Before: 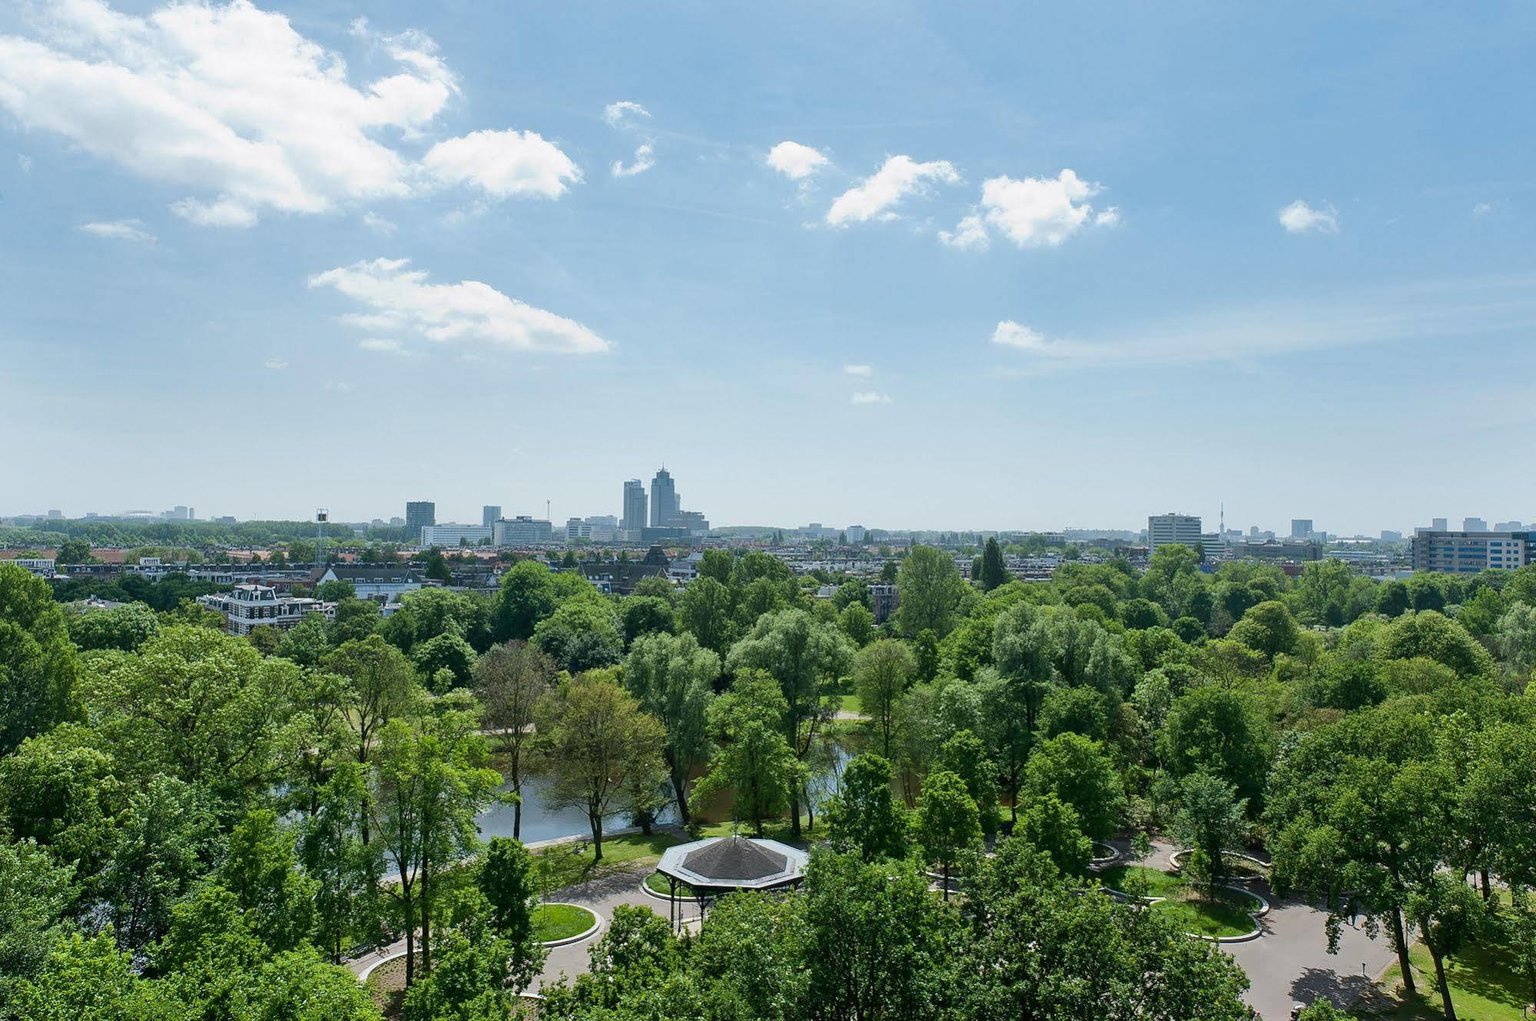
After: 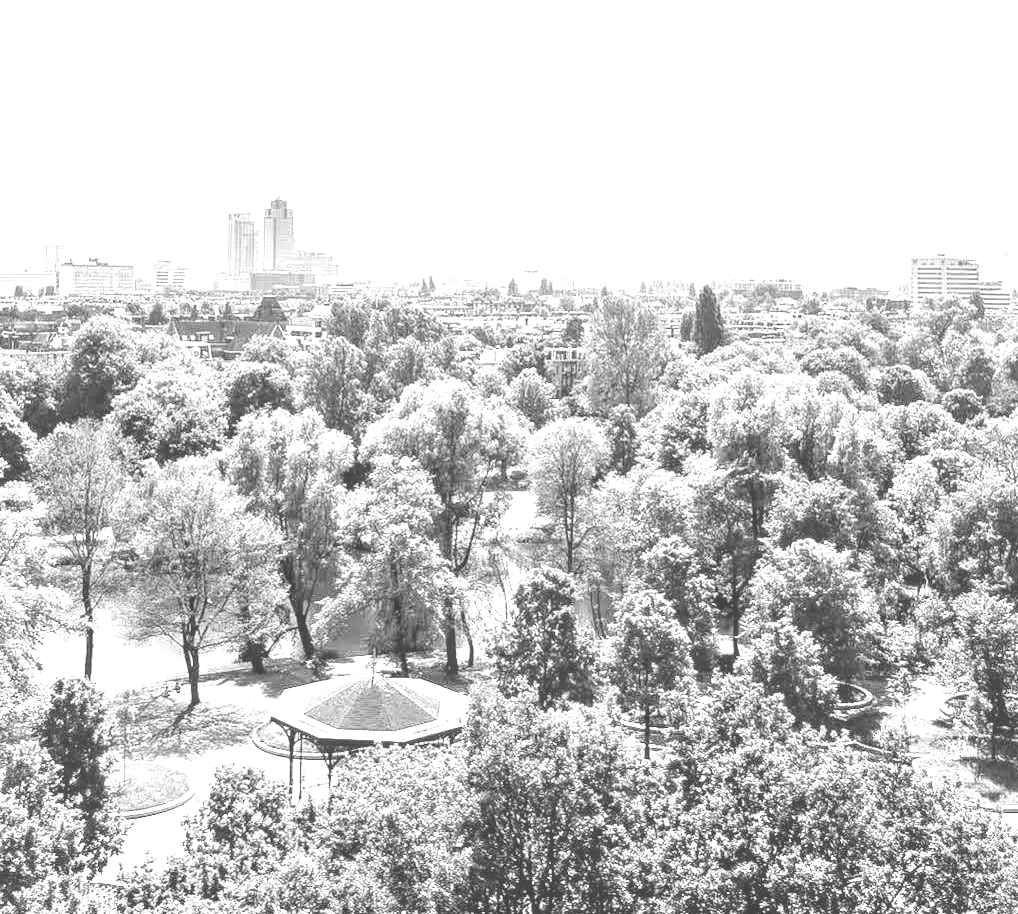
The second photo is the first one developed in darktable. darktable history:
crop and rotate: left 29.237%, top 31.152%, right 19.807%
white balance: red 1.009, blue 1.027
base curve: curves: ch0 [(0, 0) (0.008, 0.007) (0.022, 0.029) (0.048, 0.089) (0.092, 0.197) (0.191, 0.399) (0.275, 0.534) (0.357, 0.65) (0.477, 0.78) (0.542, 0.833) (0.799, 0.973) (1, 1)], preserve colors none
local contrast: detail 130%
monochrome: on, module defaults
colorize: hue 34.49°, saturation 35.33%, source mix 100%, version 1
shadows and highlights: shadows 5, soften with gaussian
color zones: curves: ch0 [(0.254, 0.492) (0.724, 0.62)]; ch1 [(0.25, 0.528) (0.719, 0.796)]; ch2 [(0, 0.472) (0.25, 0.5) (0.73, 0.184)]
